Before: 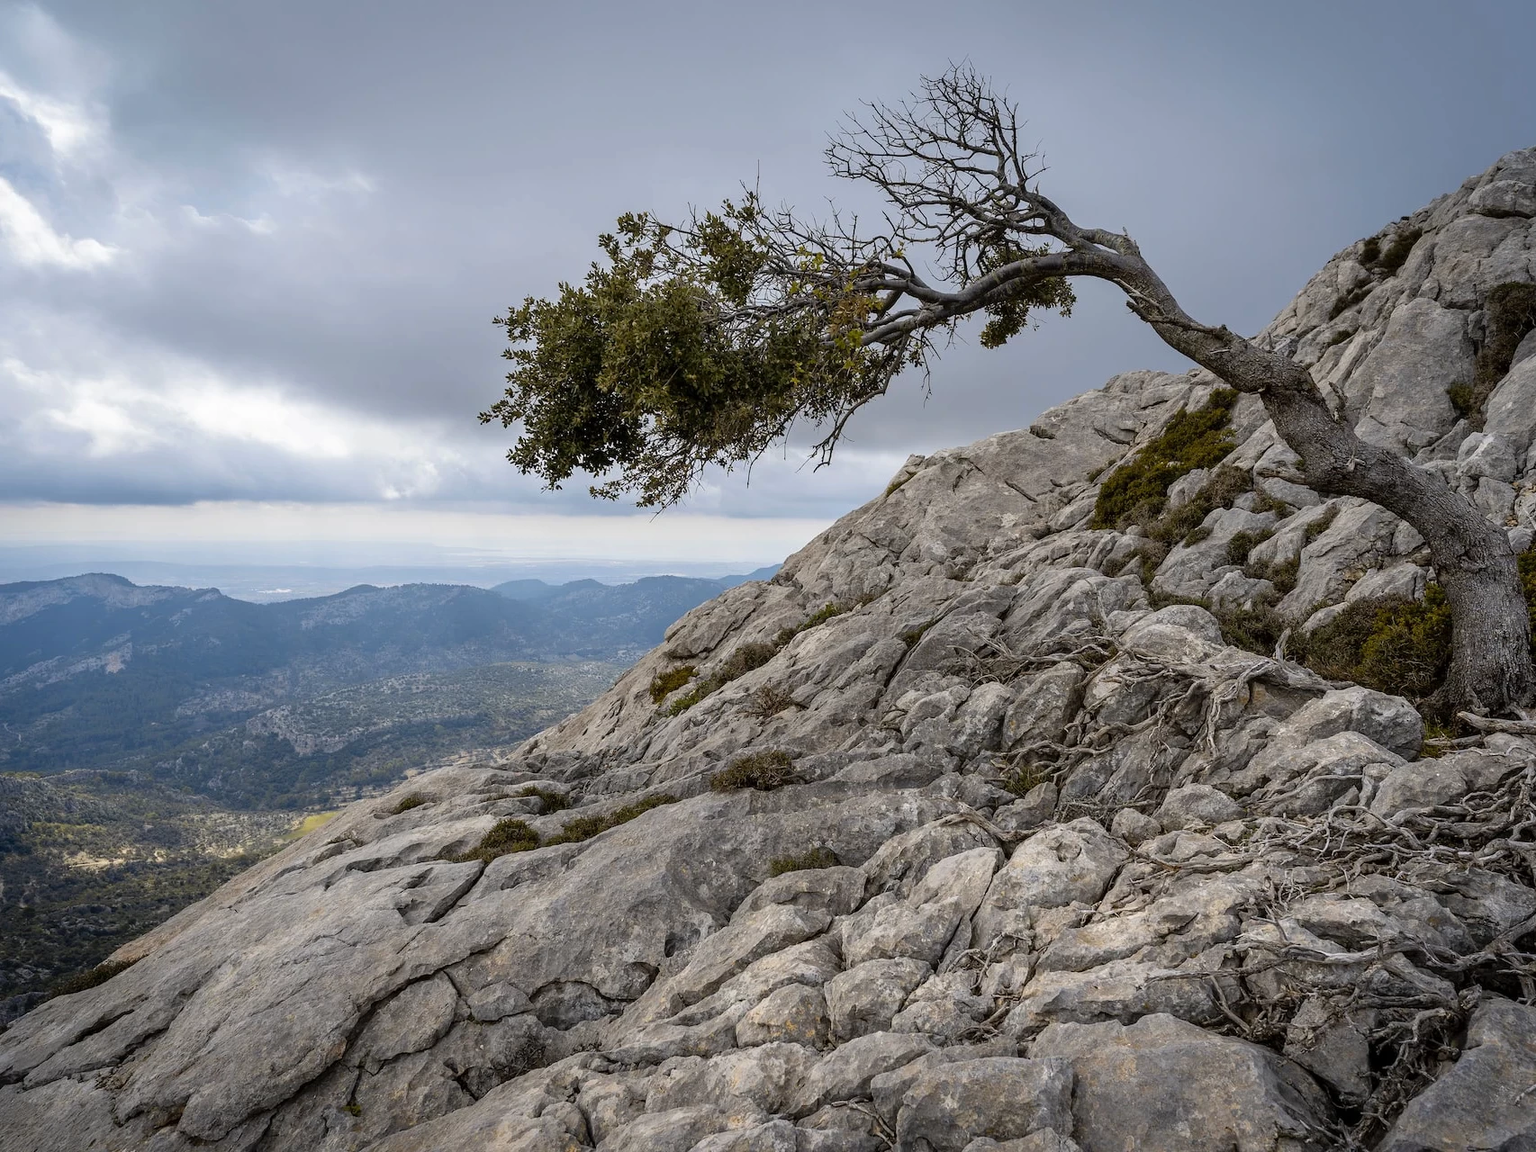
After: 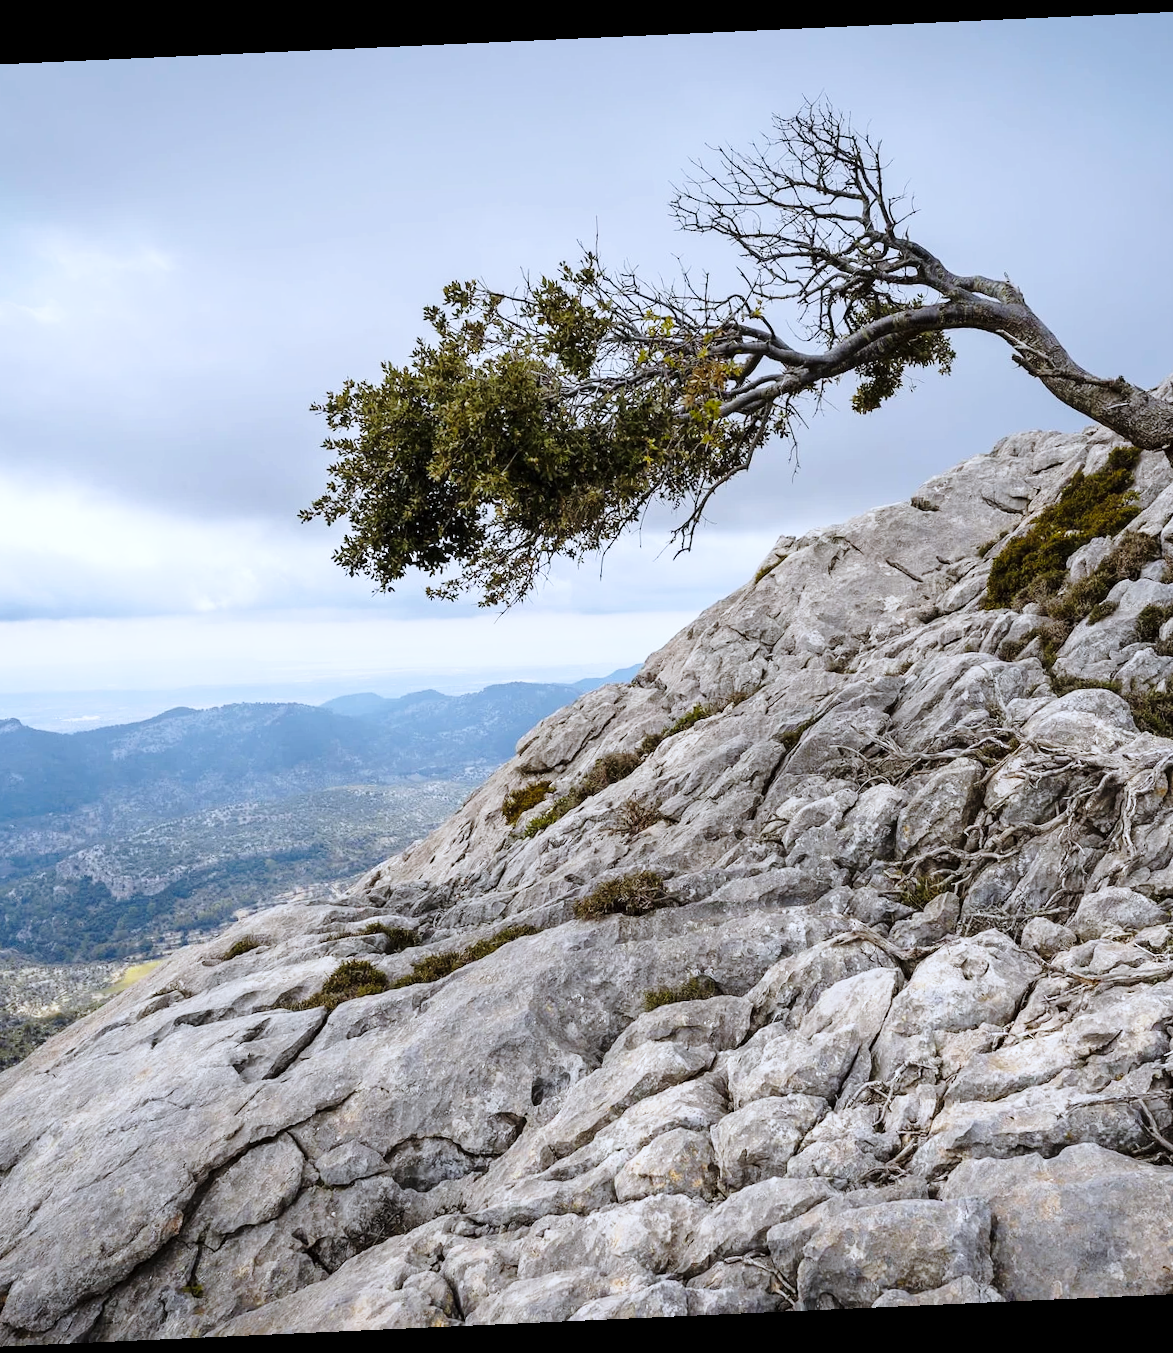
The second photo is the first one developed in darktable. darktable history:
base curve: curves: ch0 [(0, 0) (0.028, 0.03) (0.121, 0.232) (0.46, 0.748) (0.859, 0.968) (1, 1)], preserve colors none
crop and rotate: left 14.385%, right 18.948%
rotate and perspective: rotation -2.56°, automatic cropping off
color correction: highlights a* -0.772, highlights b* -8.92
